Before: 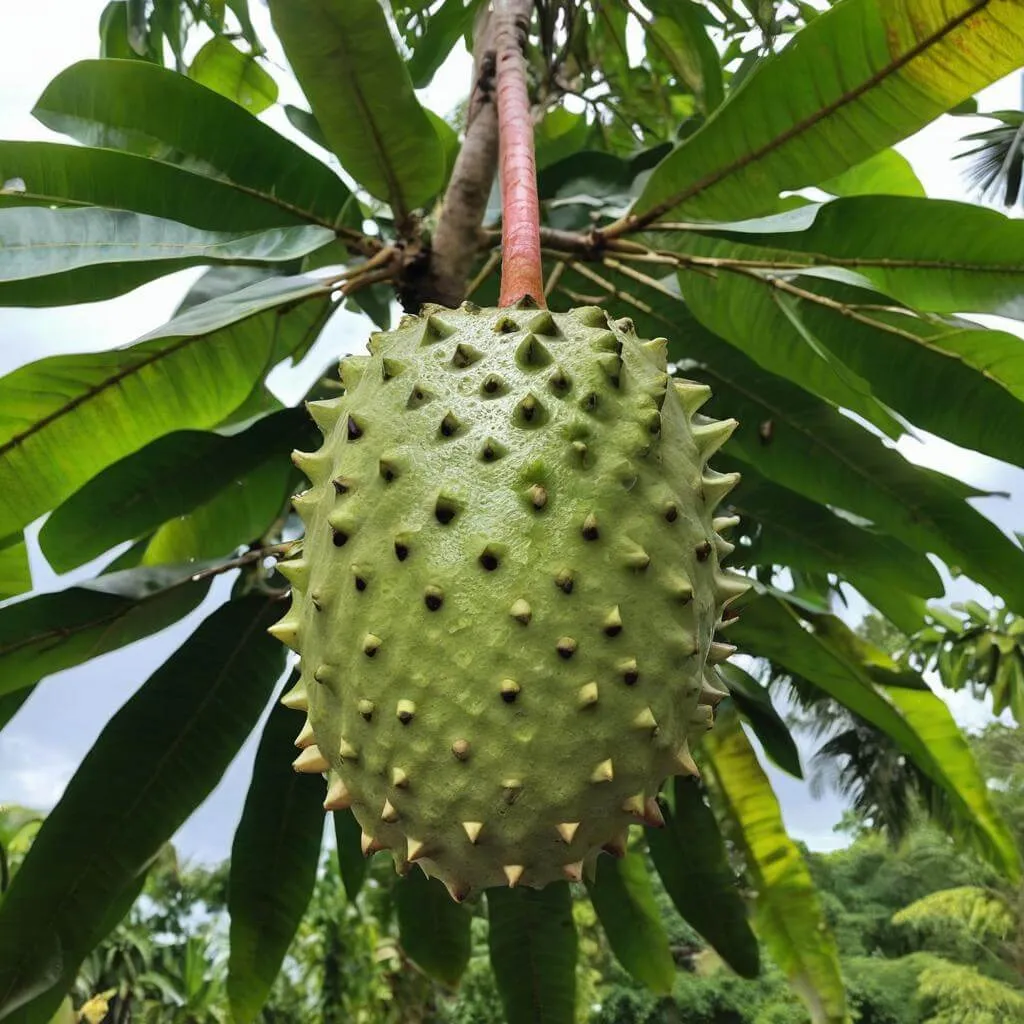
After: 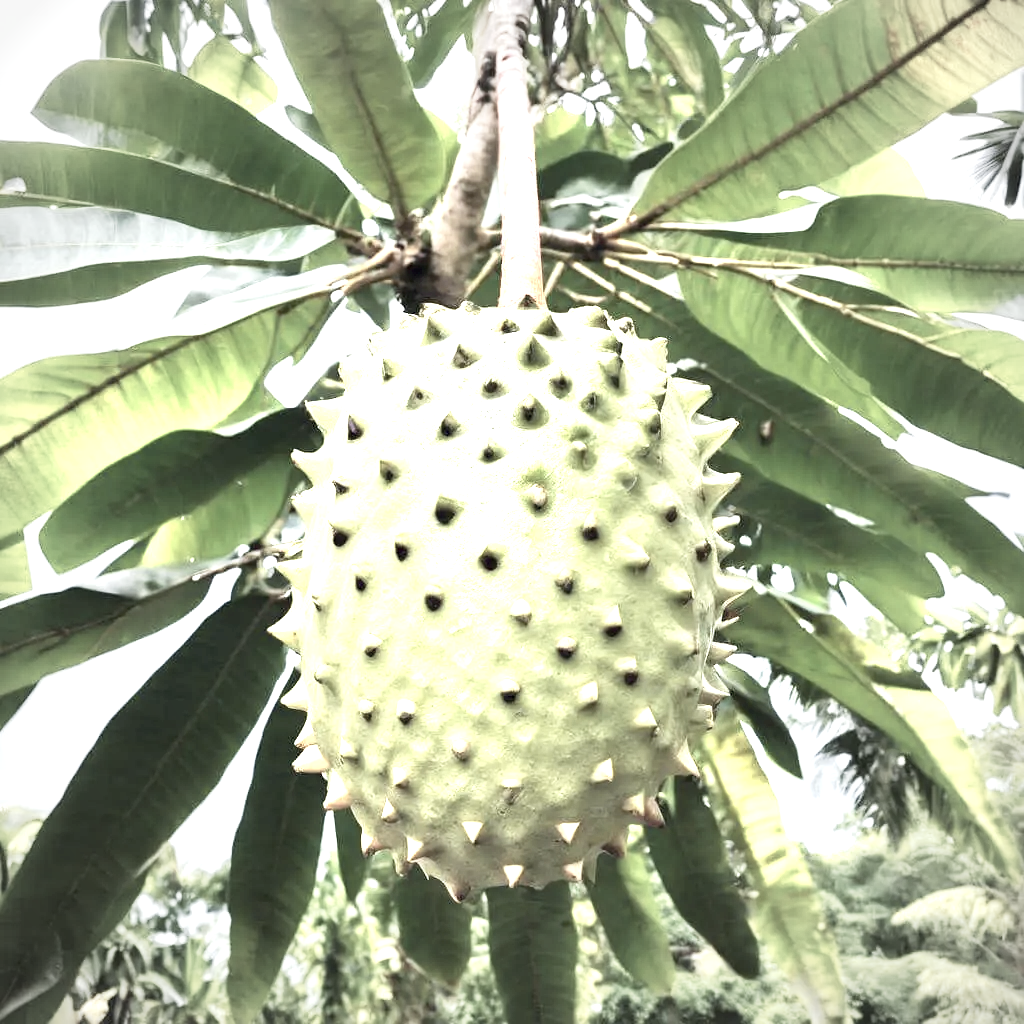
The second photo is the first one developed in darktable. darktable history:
base curve: curves: ch0 [(0, 0) (0.666, 0.806) (1, 1)], preserve colors none
exposure: black level correction 0.001, exposure 1.828 EV, compensate highlight preservation false
vignetting: fall-off start 67.88%, fall-off radius 68.11%, automatic ratio true
color zones: curves: ch0 [(0, 0.6) (0.129, 0.585) (0.193, 0.596) (0.429, 0.5) (0.571, 0.5) (0.714, 0.5) (0.857, 0.5) (1, 0.6)]; ch1 [(0, 0.453) (0.112, 0.245) (0.213, 0.252) (0.429, 0.233) (0.571, 0.231) (0.683, 0.242) (0.857, 0.296) (1, 0.453)]
